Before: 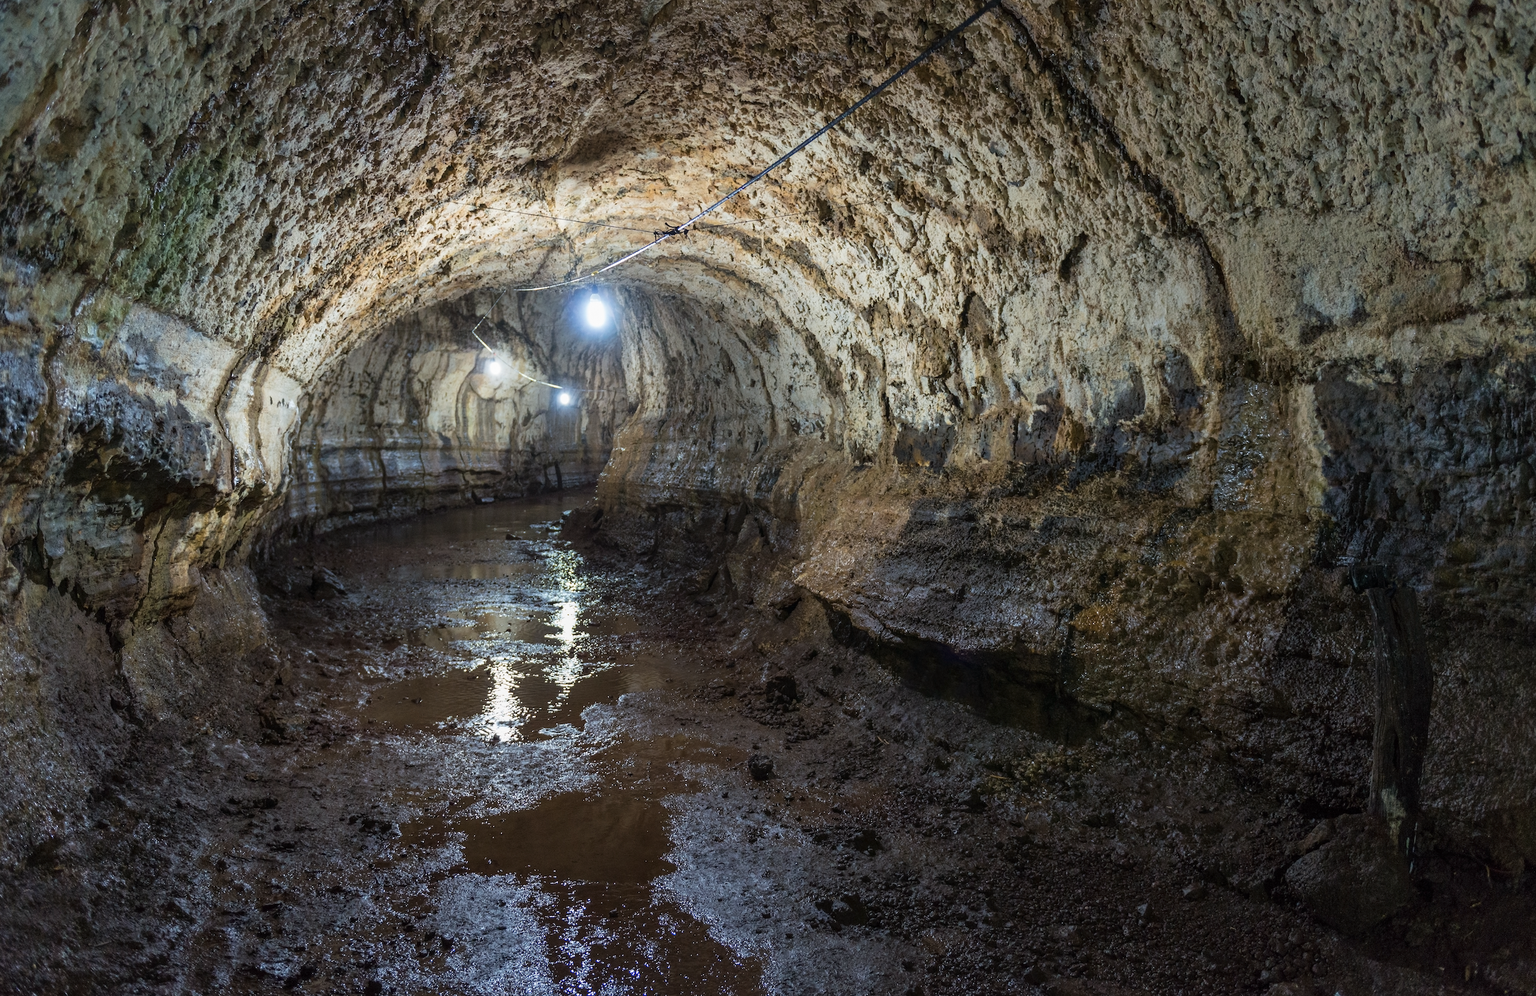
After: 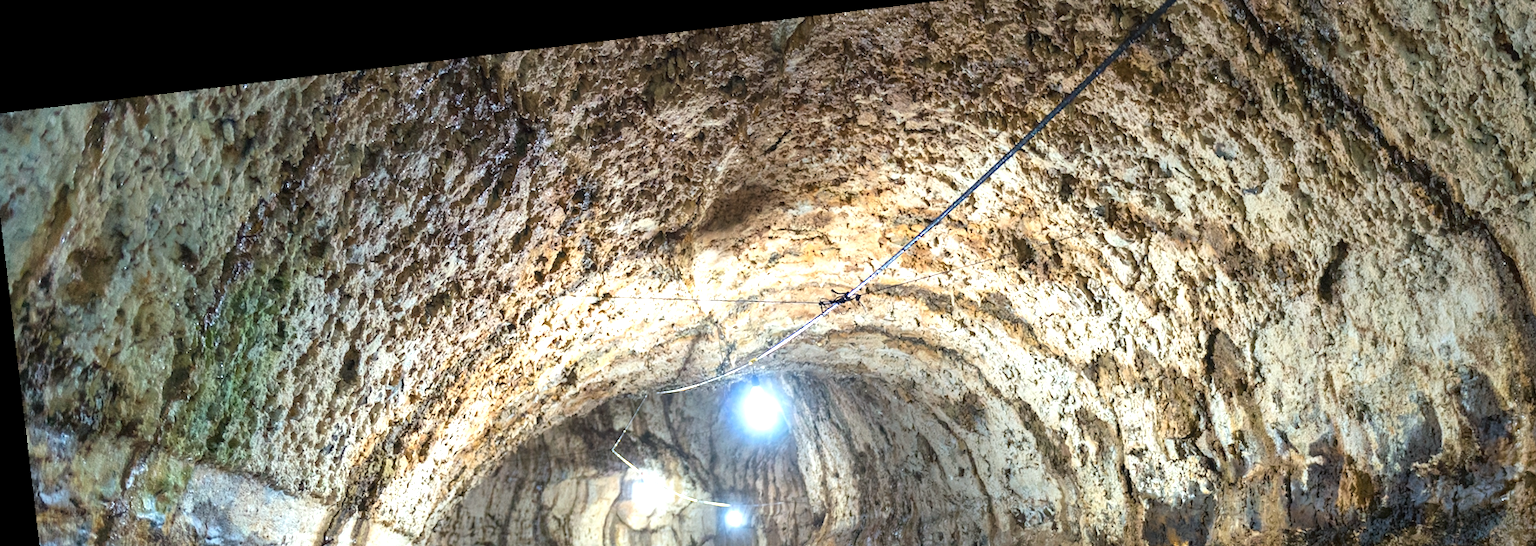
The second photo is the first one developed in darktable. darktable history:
rotate and perspective: rotation -6.83°, automatic cropping off
exposure: exposure 0.95 EV, compensate highlight preservation false
crop: left 0.579%, top 7.627%, right 23.167%, bottom 54.275%
